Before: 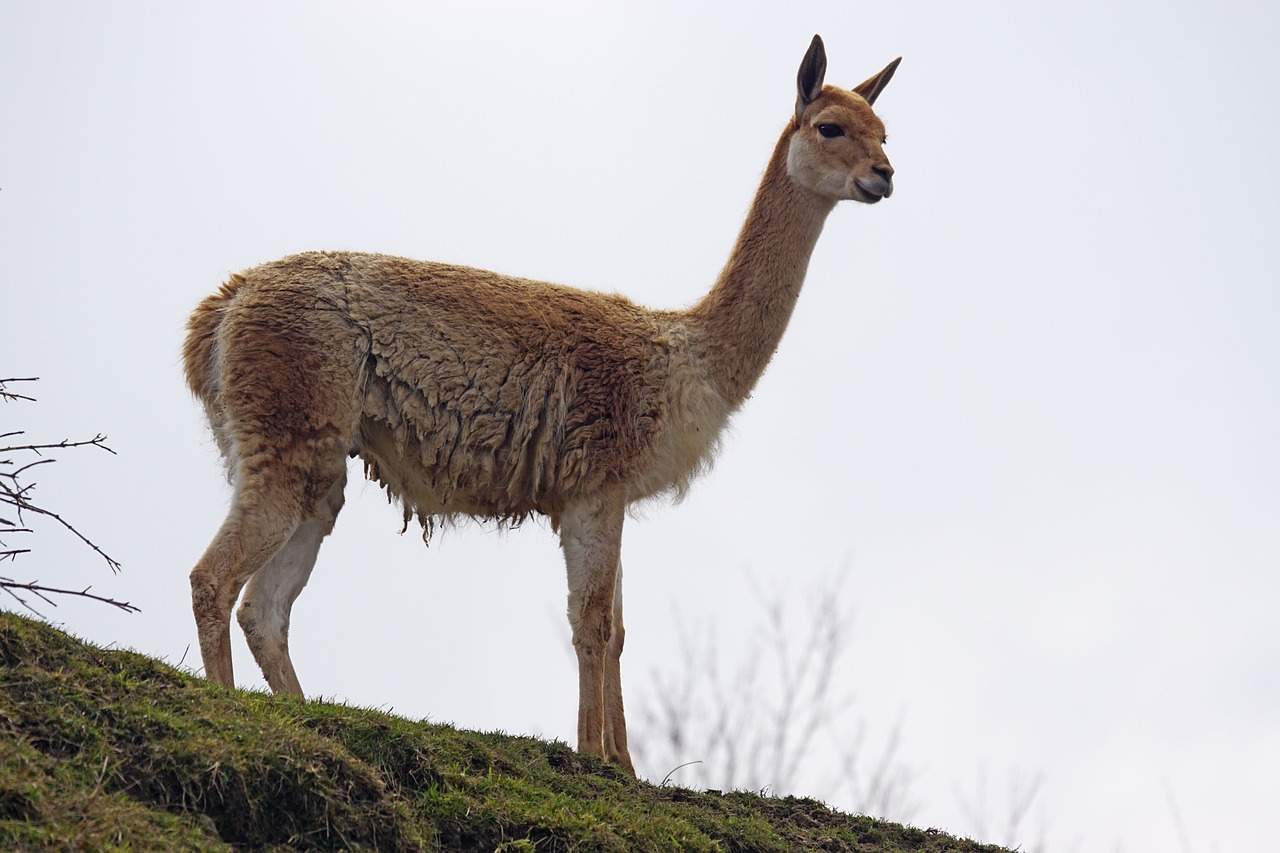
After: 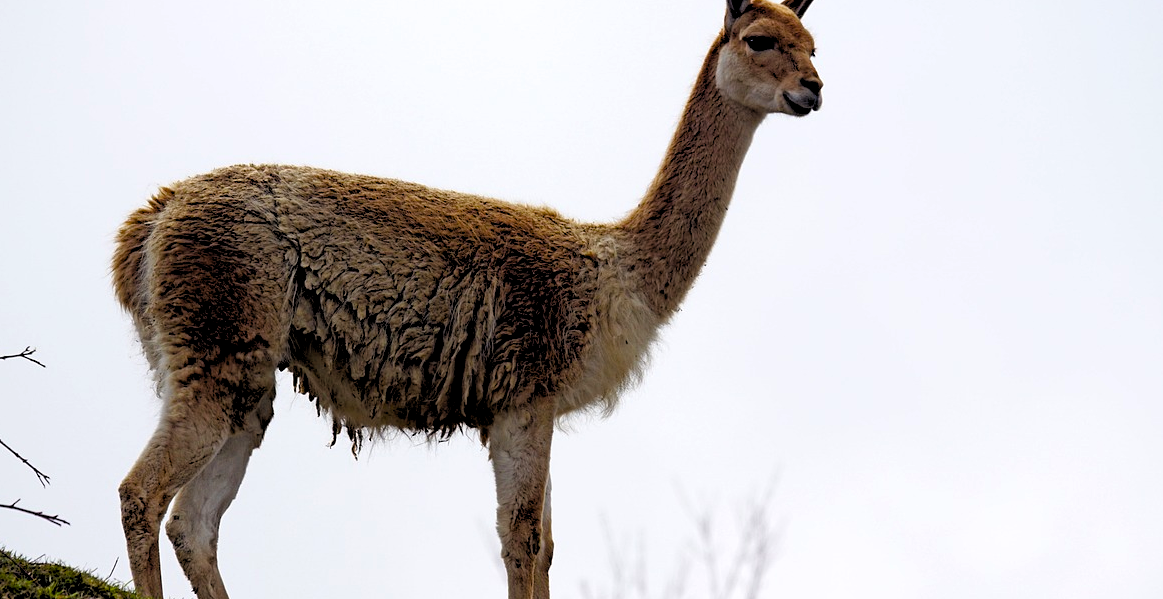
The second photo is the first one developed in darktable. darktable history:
crop: left 5.596%, top 10.314%, right 3.534%, bottom 19.395%
color balance rgb: perceptual saturation grading › global saturation 35%, perceptual saturation grading › highlights -25%, perceptual saturation grading › shadows 25%, global vibrance 10%
rgb levels: levels [[0.034, 0.472, 0.904], [0, 0.5, 1], [0, 0.5, 1]]
